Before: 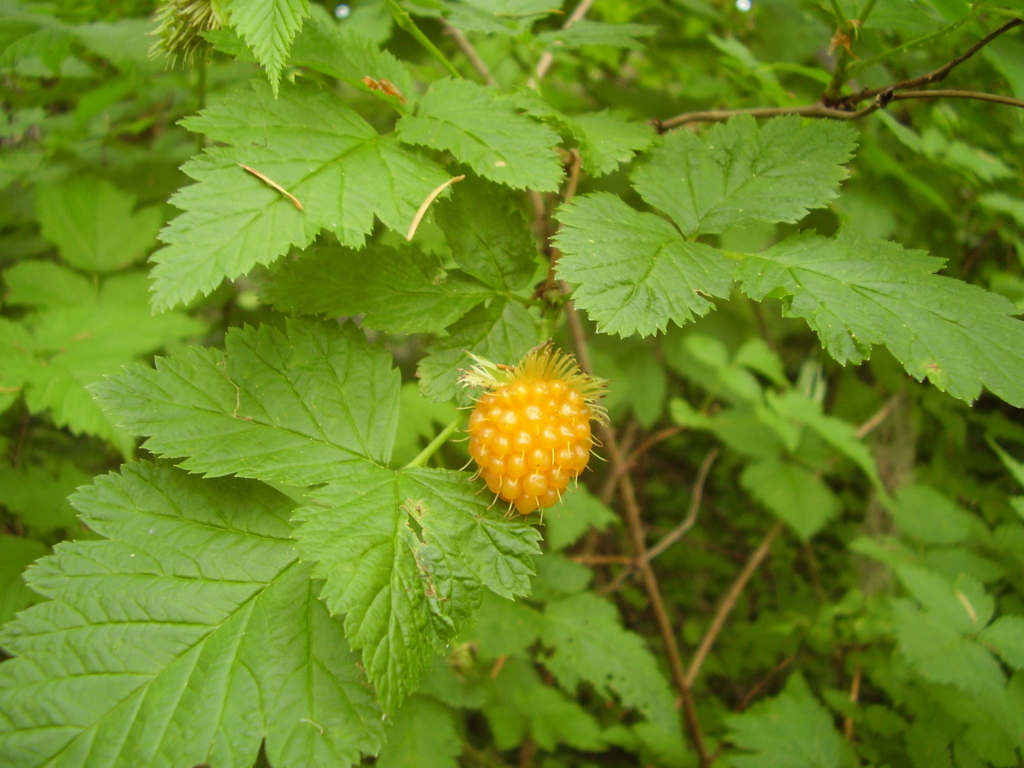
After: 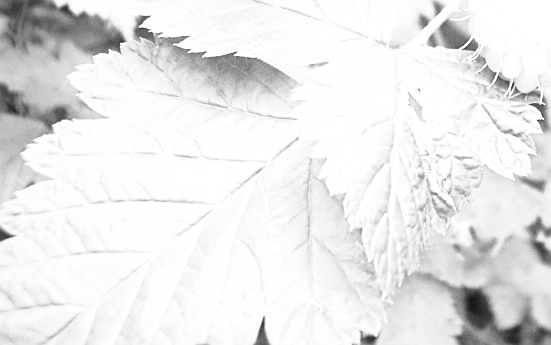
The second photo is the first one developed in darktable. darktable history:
crop and rotate: top 54.899%, right 46.129%, bottom 0.117%
exposure: black level correction 0, exposure 1.199 EV, compensate highlight preservation false
base curve: curves: ch0 [(0, 0) (0.012, 0.01) (0.073, 0.168) (0.31, 0.711) (0.645, 0.957) (1, 1)], preserve colors none
tone equalizer: edges refinement/feathering 500, mask exposure compensation -1.57 EV, preserve details no
color calibration: output gray [0.25, 0.35, 0.4, 0], illuminant as shot in camera, x 0.358, y 0.373, temperature 4628.91 K, saturation algorithm version 1 (2020)
color balance rgb: perceptual saturation grading › global saturation 0.313%, perceptual brilliance grading › global brilliance 14.278%, perceptual brilliance grading › shadows -34.507%, global vibrance 20%
sharpen: amount 0.497
